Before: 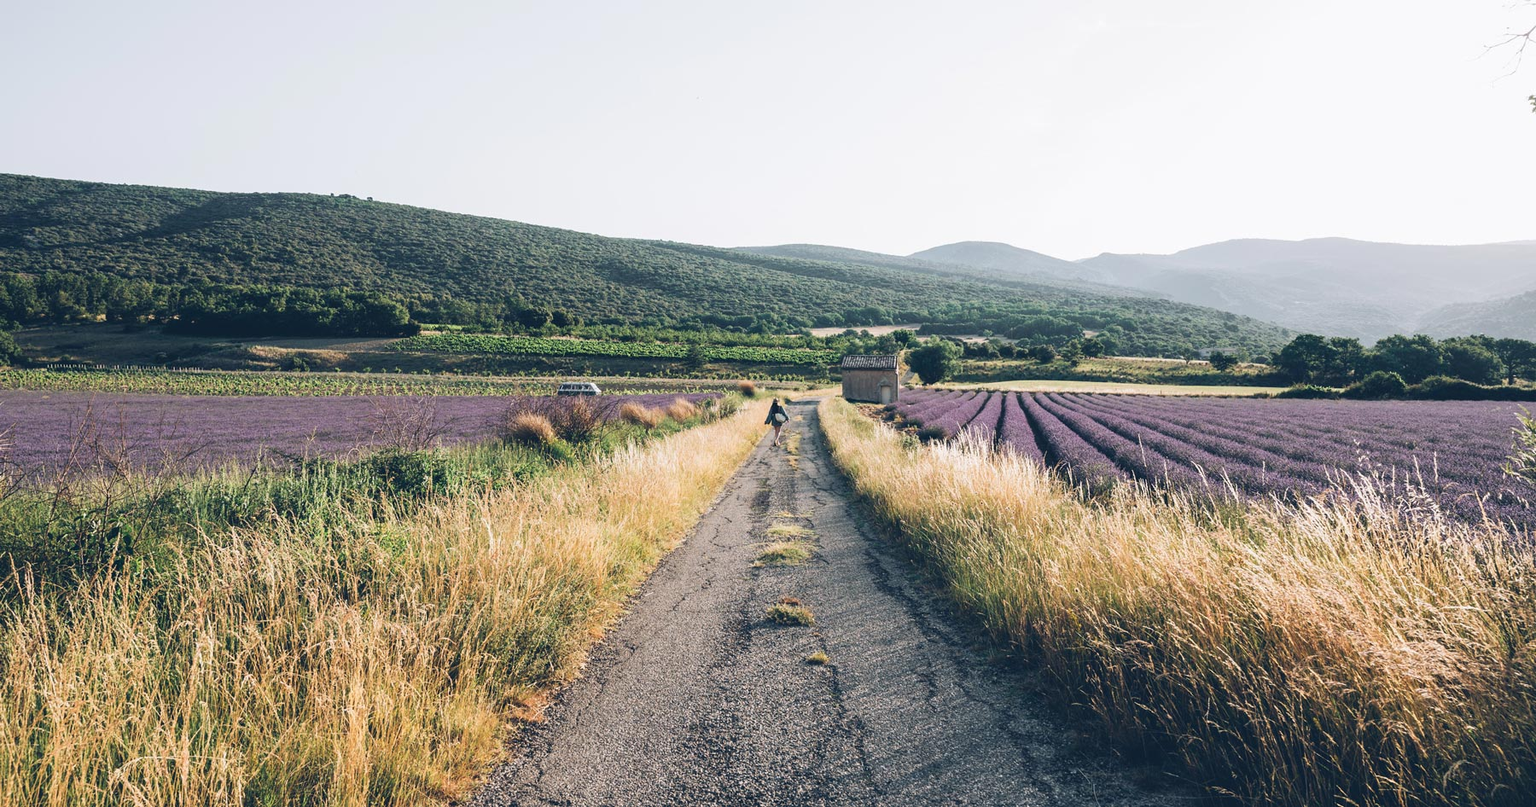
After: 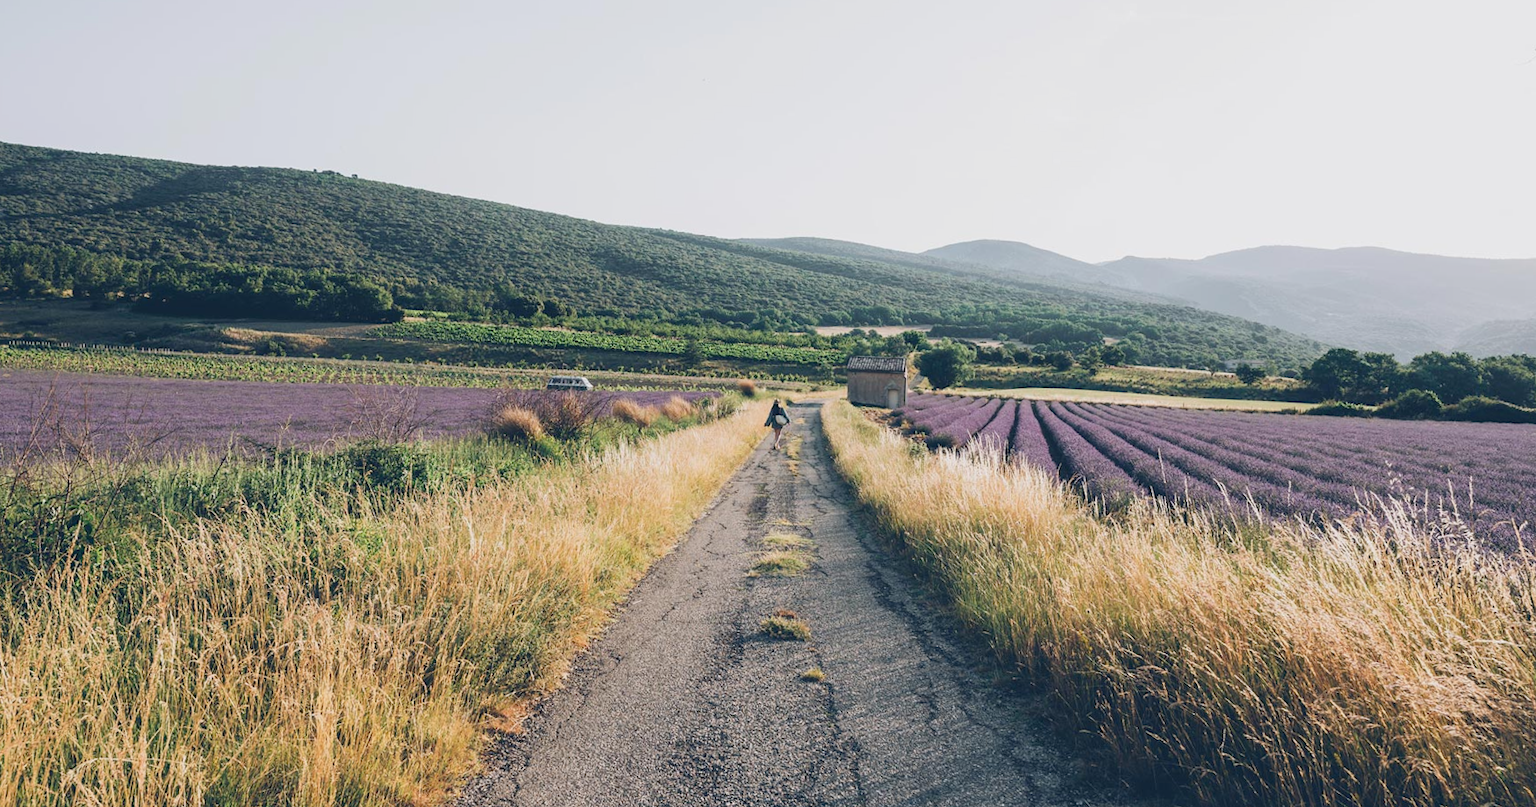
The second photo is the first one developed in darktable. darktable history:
color balance rgb: contrast -10%
crop and rotate: angle -1.69°
